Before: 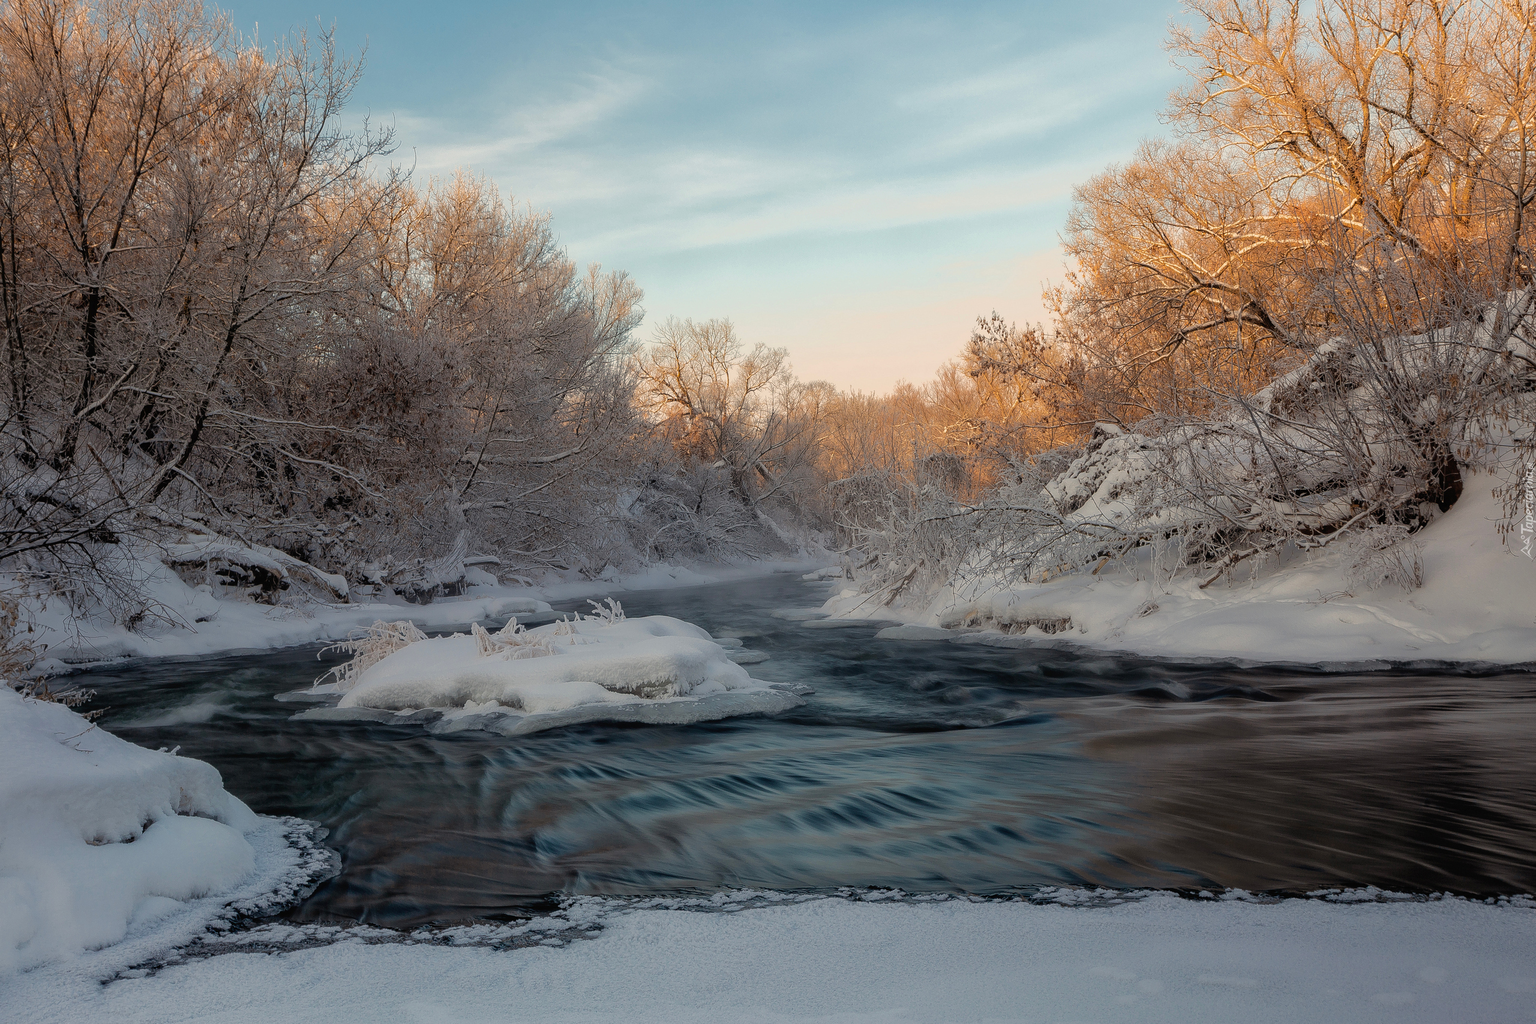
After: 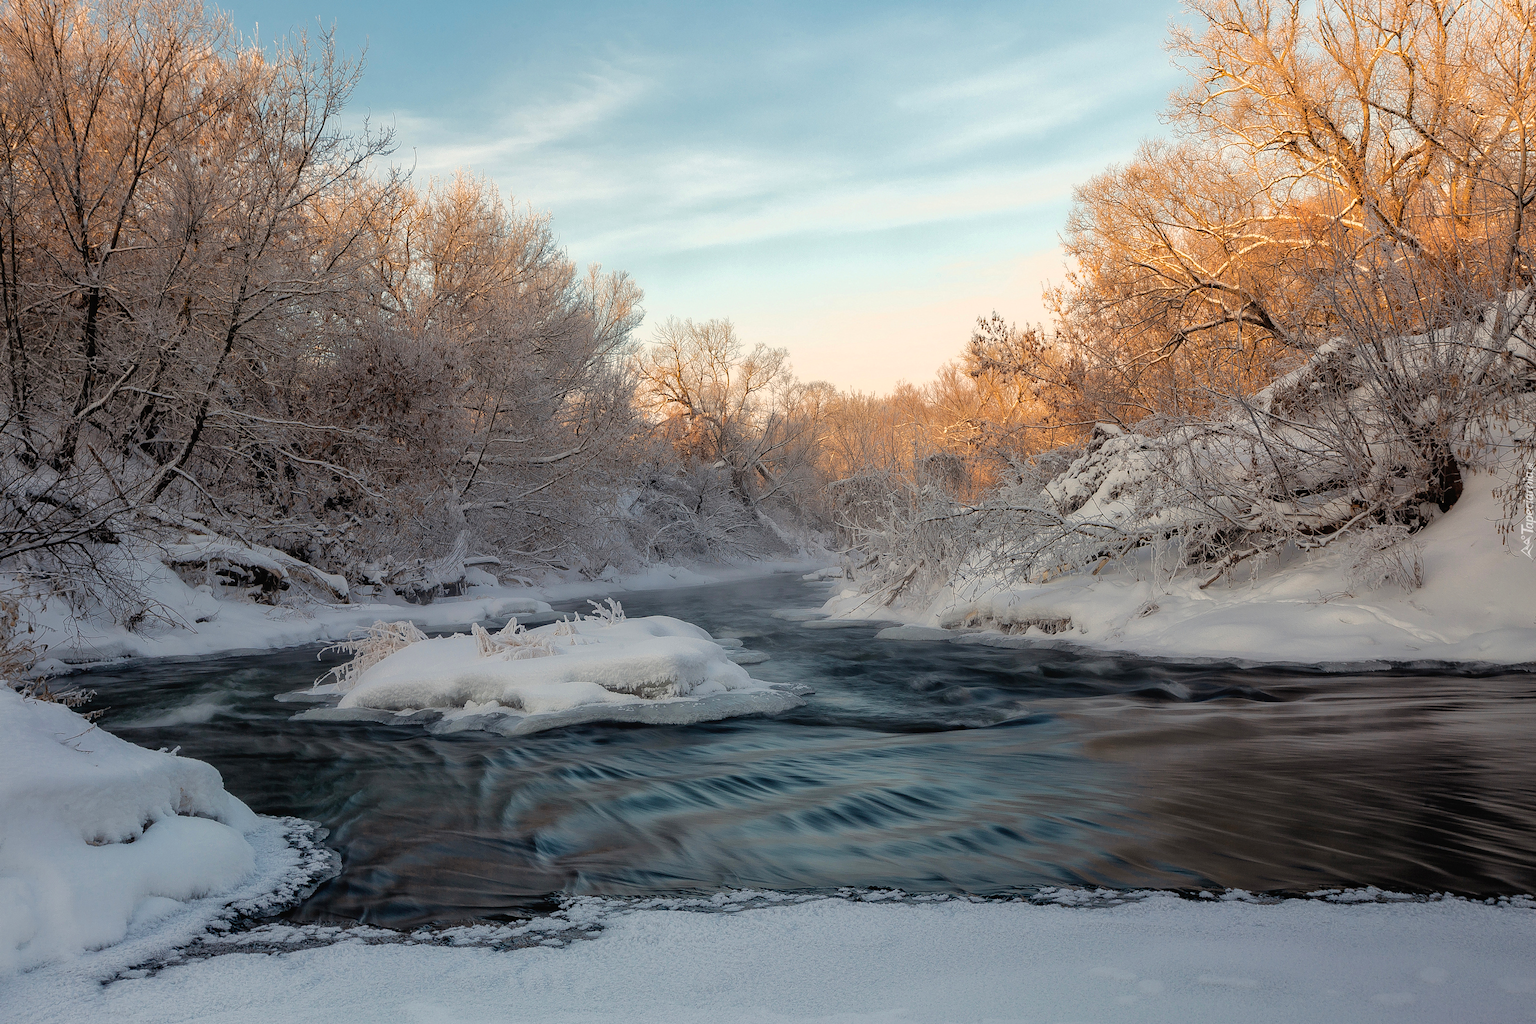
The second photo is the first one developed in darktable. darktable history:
shadows and highlights: shadows 20.55, highlights -20.99, soften with gaussian
exposure: exposure 0.3 EV, compensate highlight preservation false
levels: mode automatic, black 0.023%, white 99.97%, levels [0.062, 0.494, 0.925]
